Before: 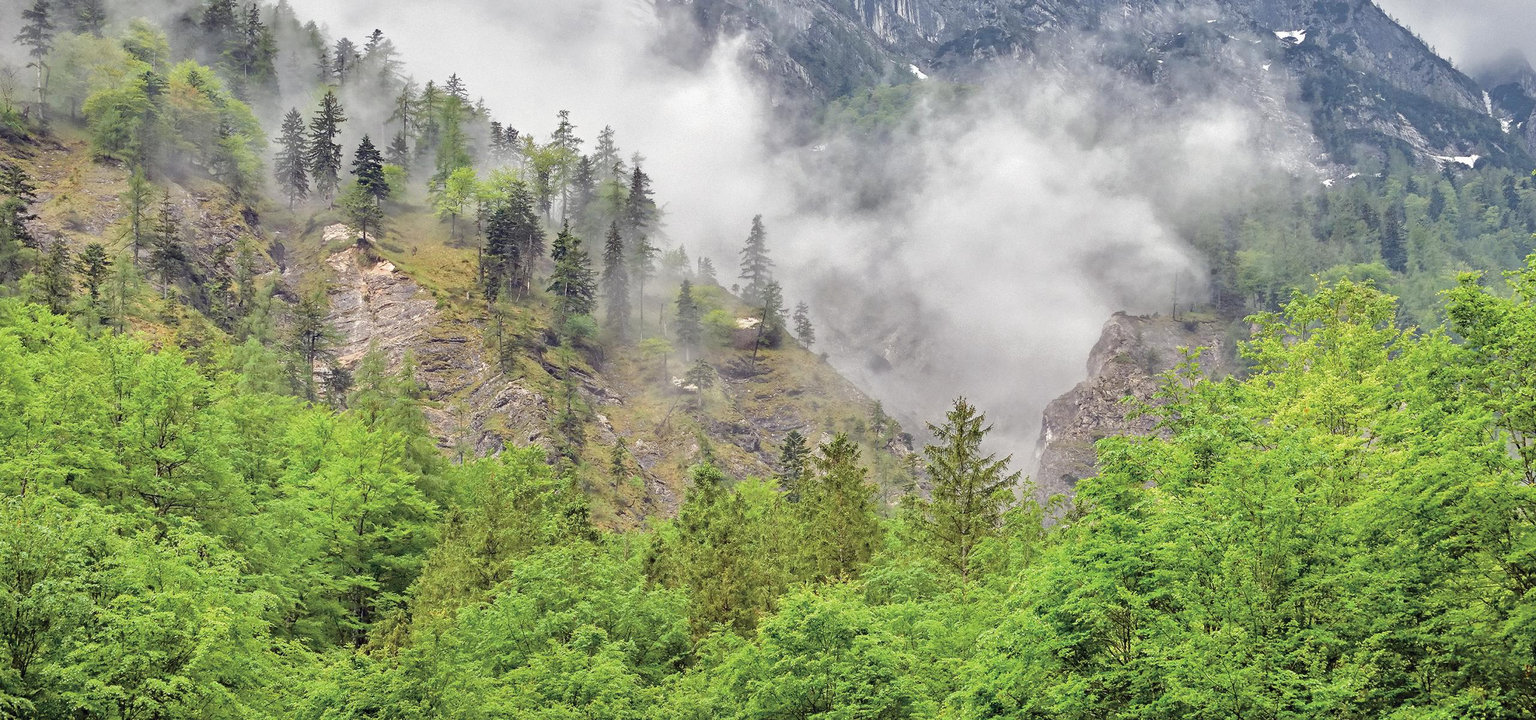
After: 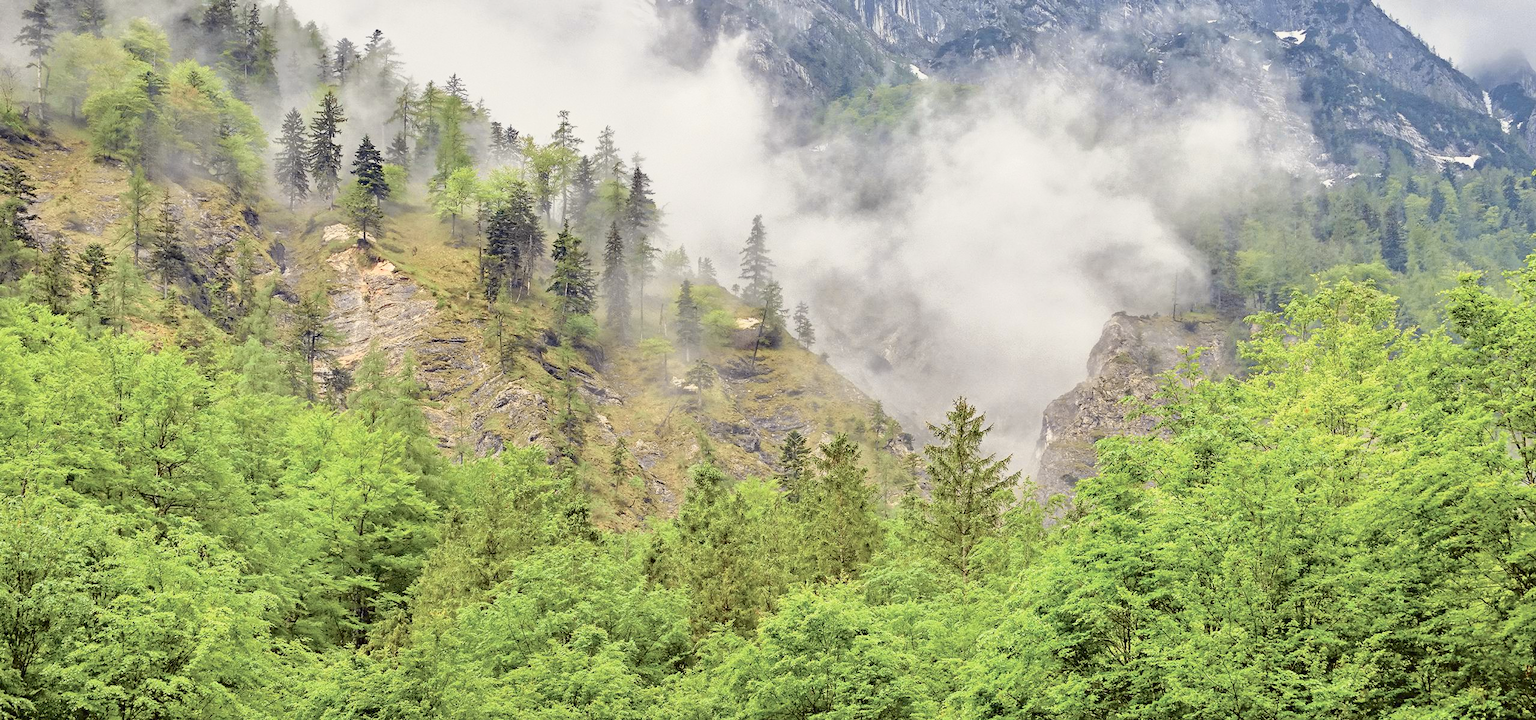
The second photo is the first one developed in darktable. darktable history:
tone curve: curves: ch0 [(0, 0.021) (0.049, 0.044) (0.152, 0.14) (0.328, 0.377) (0.473, 0.543) (0.663, 0.734) (0.84, 0.899) (1, 0.969)]; ch1 [(0, 0) (0.302, 0.331) (0.427, 0.433) (0.472, 0.47) (0.502, 0.503) (0.527, 0.524) (0.564, 0.591) (0.602, 0.632) (0.677, 0.701) (0.859, 0.885) (1, 1)]; ch2 [(0, 0) (0.33, 0.301) (0.447, 0.44) (0.487, 0.496) (0.502, 0.516) (0.535, 0.563) (0.565, 0.6) (0.618, 0.629) (1, 1)], color space Lab, independent channels, preserve colors none
